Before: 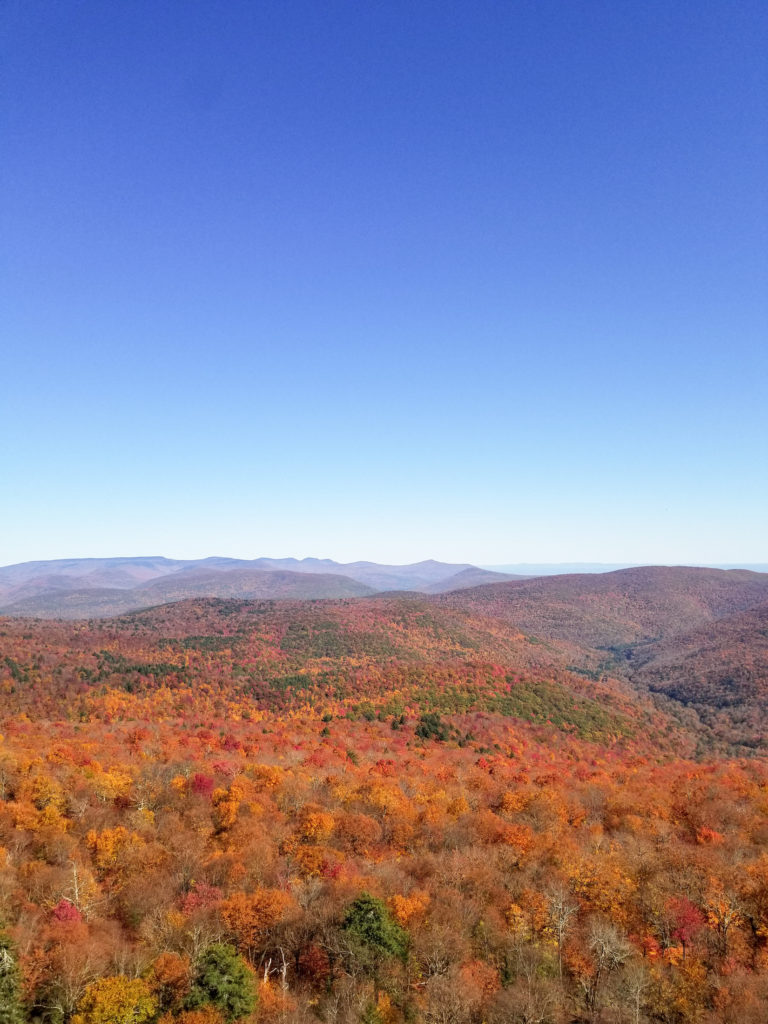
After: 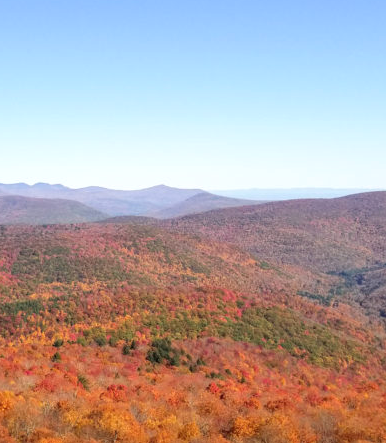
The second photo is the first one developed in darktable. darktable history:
exposure: exposure 0.131 EV, compensate highlight preservation false
crop: left 35.03%, top 36.625%, right 14.663%, bottom 20.057%
